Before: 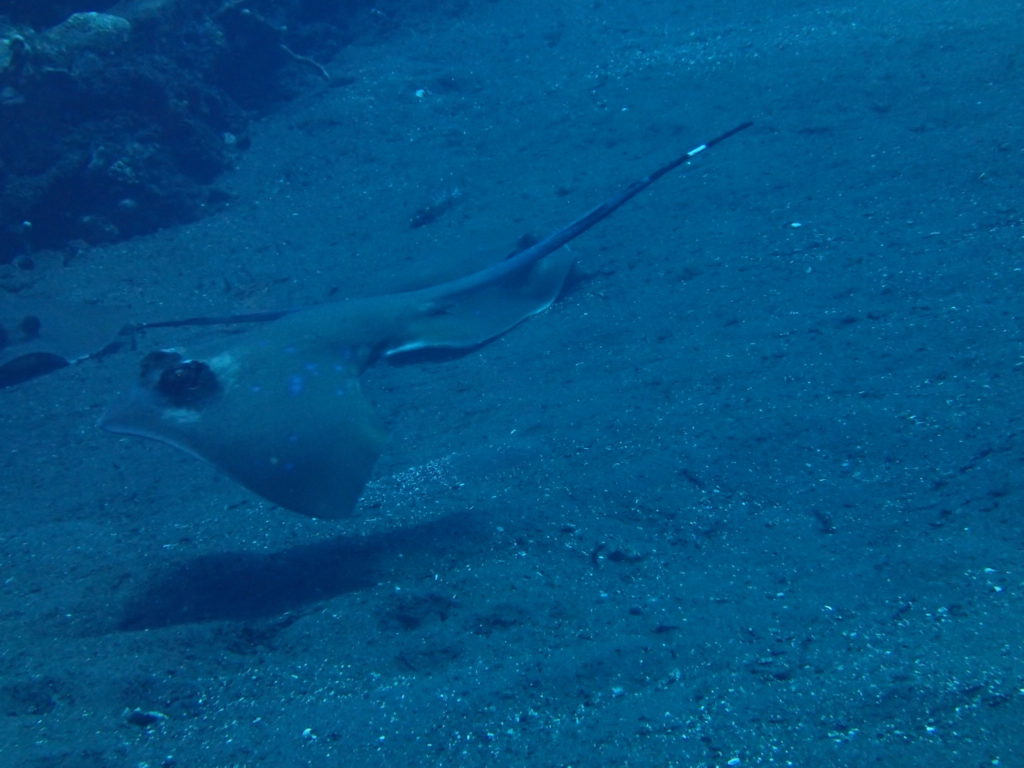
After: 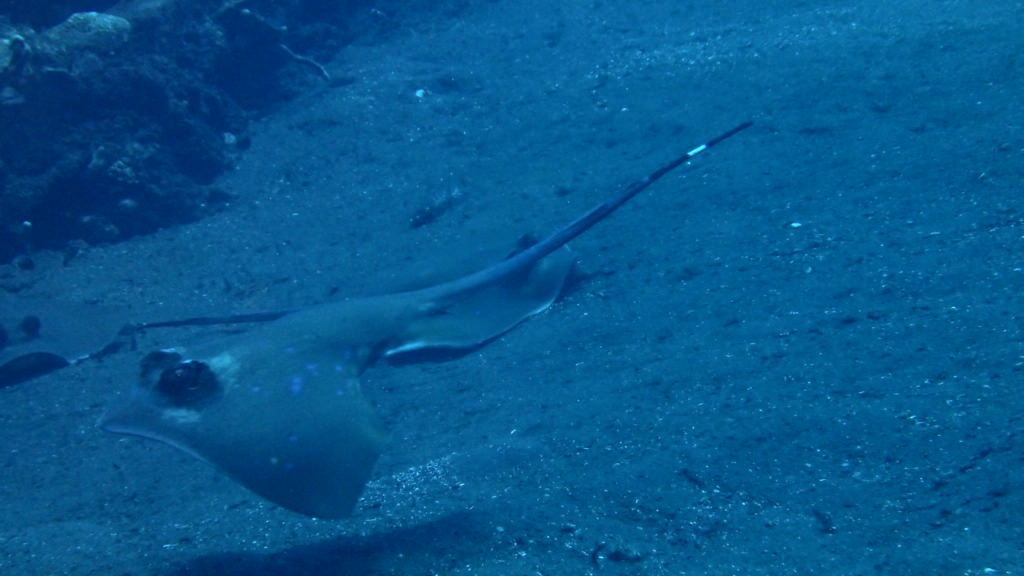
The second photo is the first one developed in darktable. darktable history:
crop: bottom 24.991%
local contrast: on, module defaults
exposure: exposure 0.201 EV, compensate exposure bias true, compensate highlight preservation false
